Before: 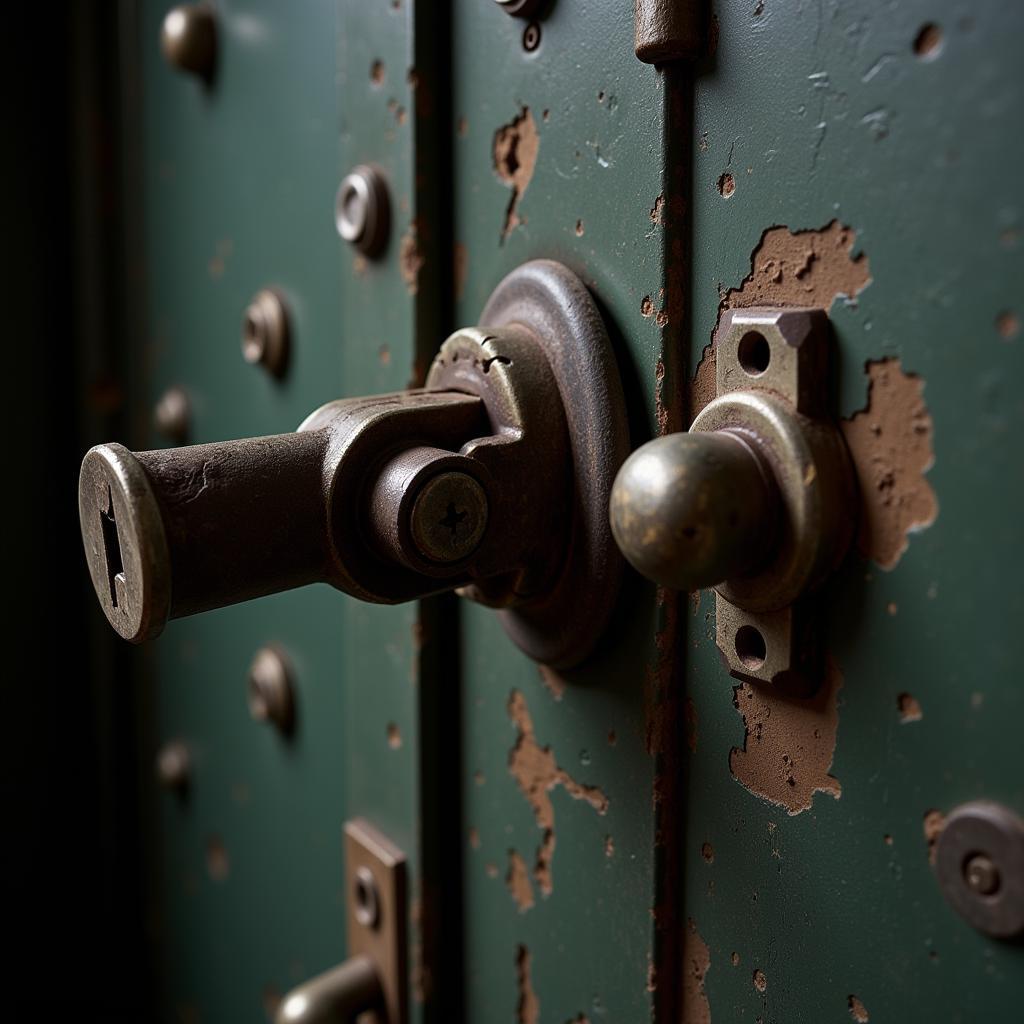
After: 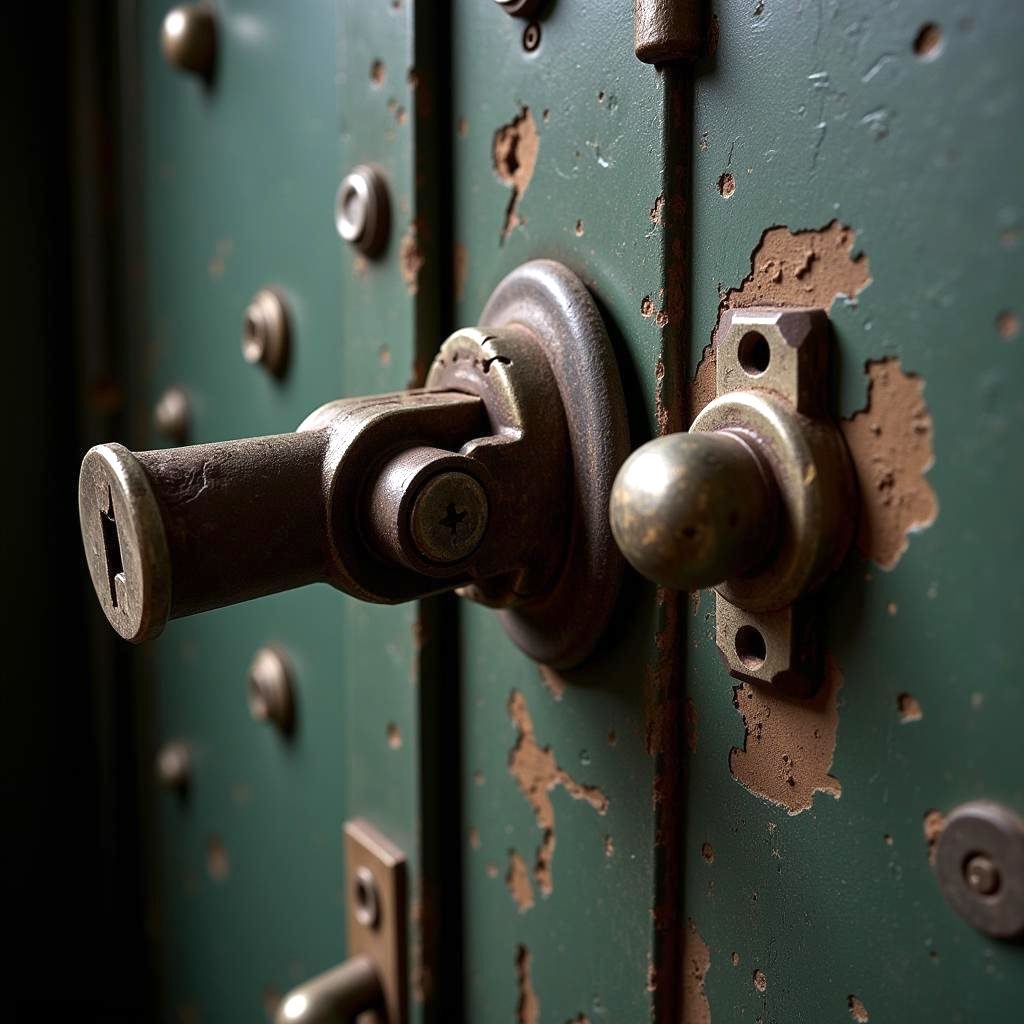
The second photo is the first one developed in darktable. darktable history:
exposure: exposure 0.697 EV, compensate highlight preservation false
